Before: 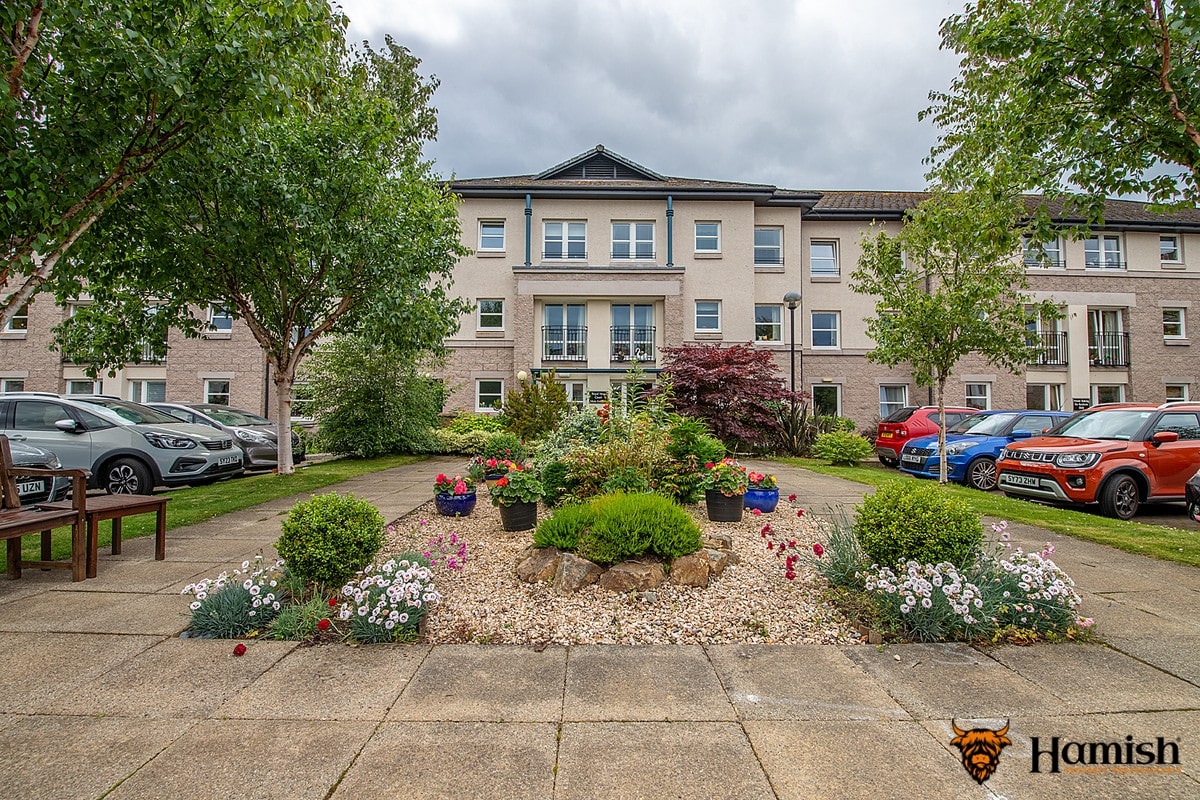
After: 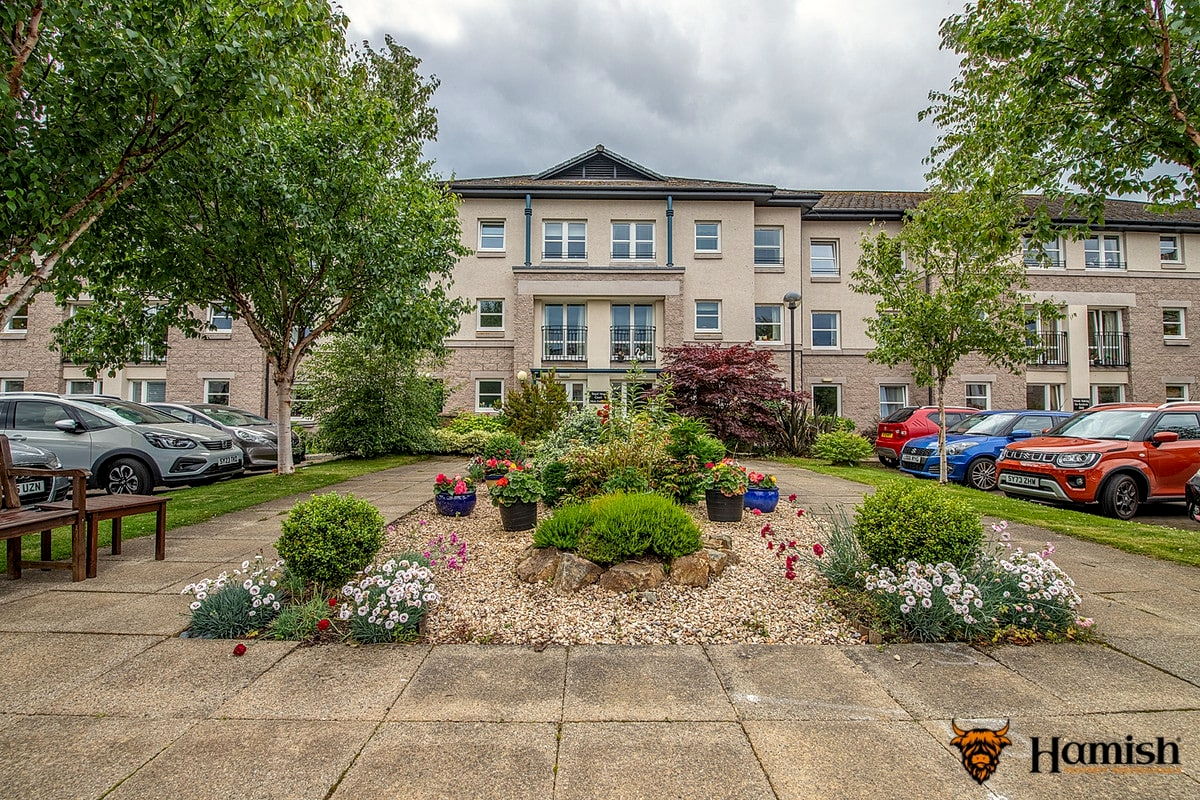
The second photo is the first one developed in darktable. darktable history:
color correction: highlights b* 3
local contrast: on, module defaults
